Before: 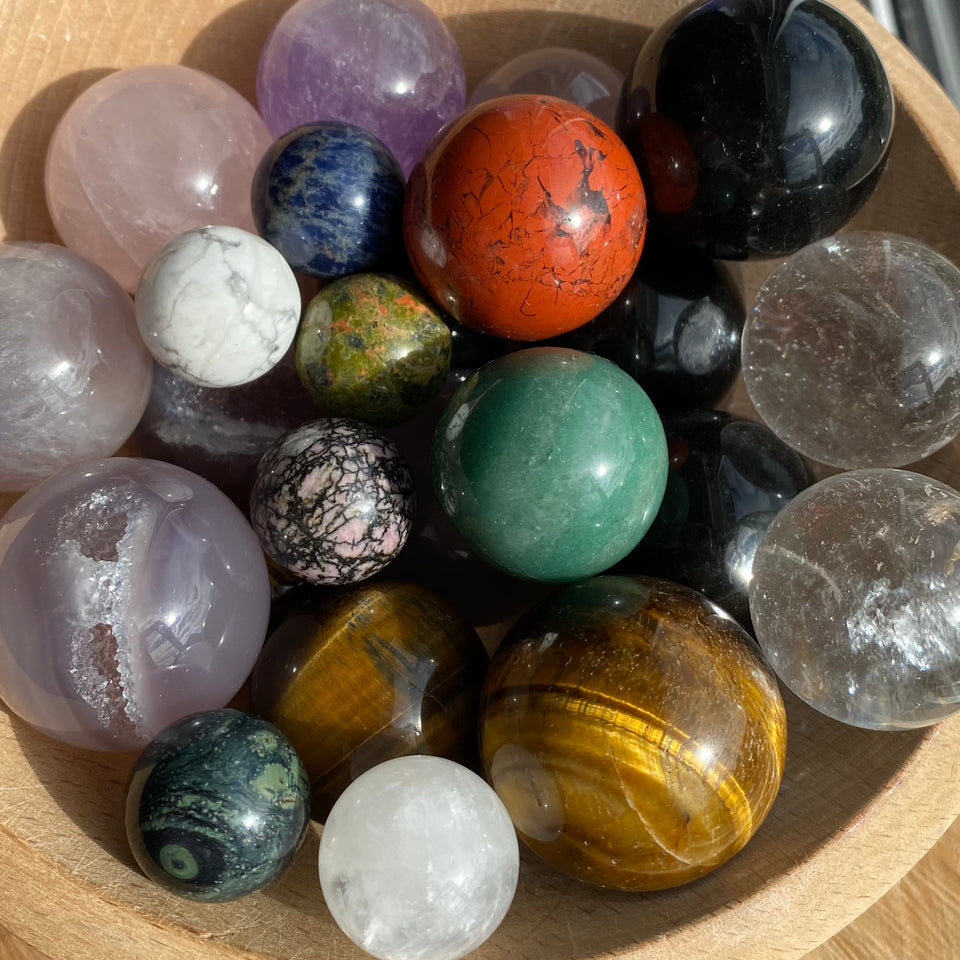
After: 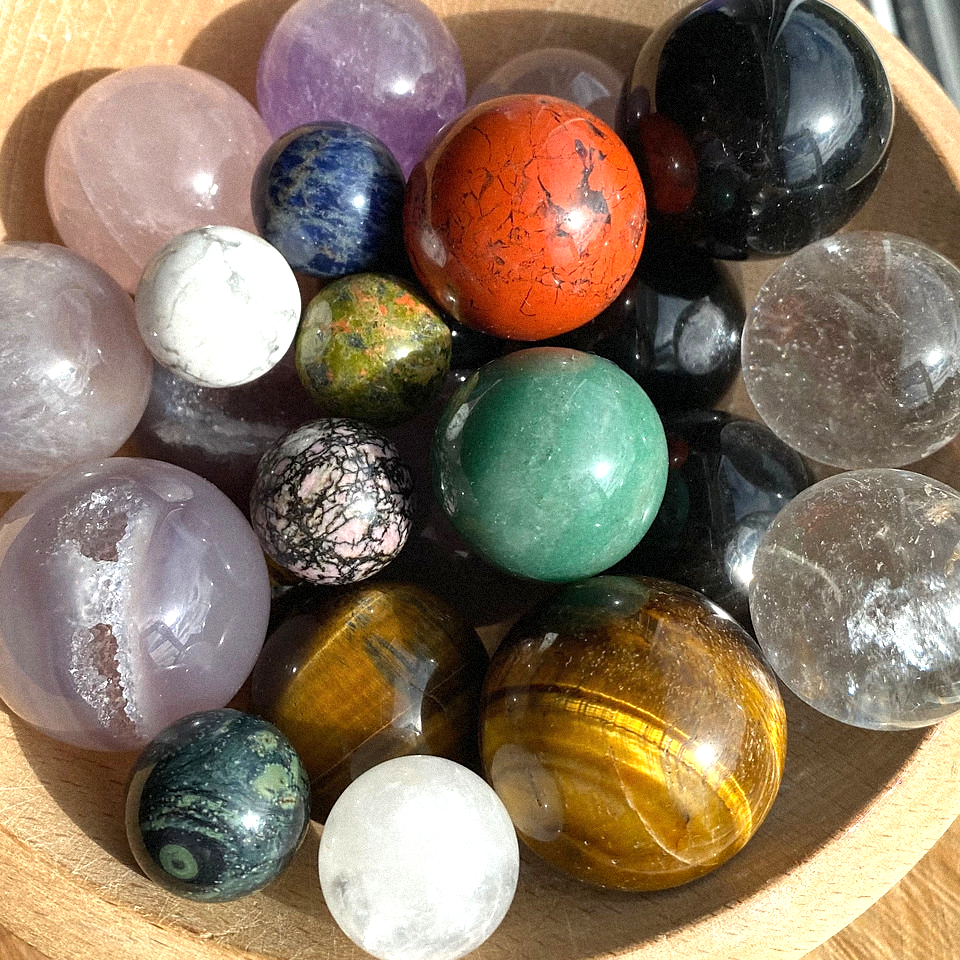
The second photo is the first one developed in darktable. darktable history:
grain: mid-tones bias 0%
sharpen: radius 1.559, amount 0.373, threshold 1.271
exposure: black level correction 0, exposure 0.7 EV, compensate exposure bias true, compensate highlight preservation false
shadows and highlights: shadows 49, highlights -41, soften with gaussian
